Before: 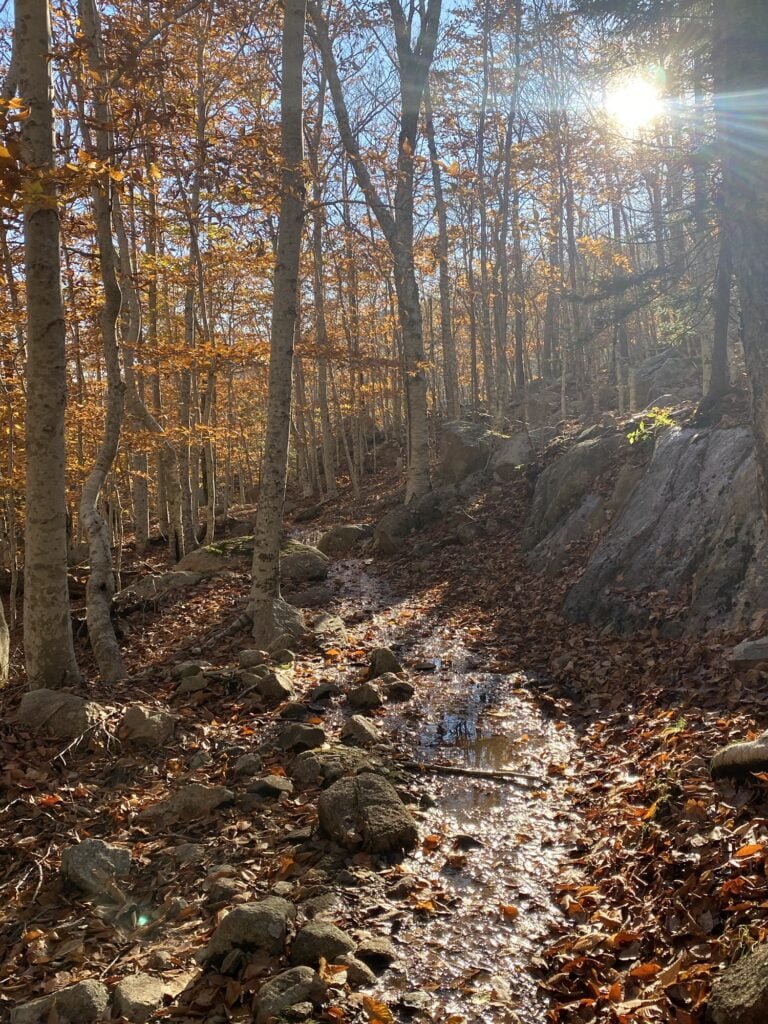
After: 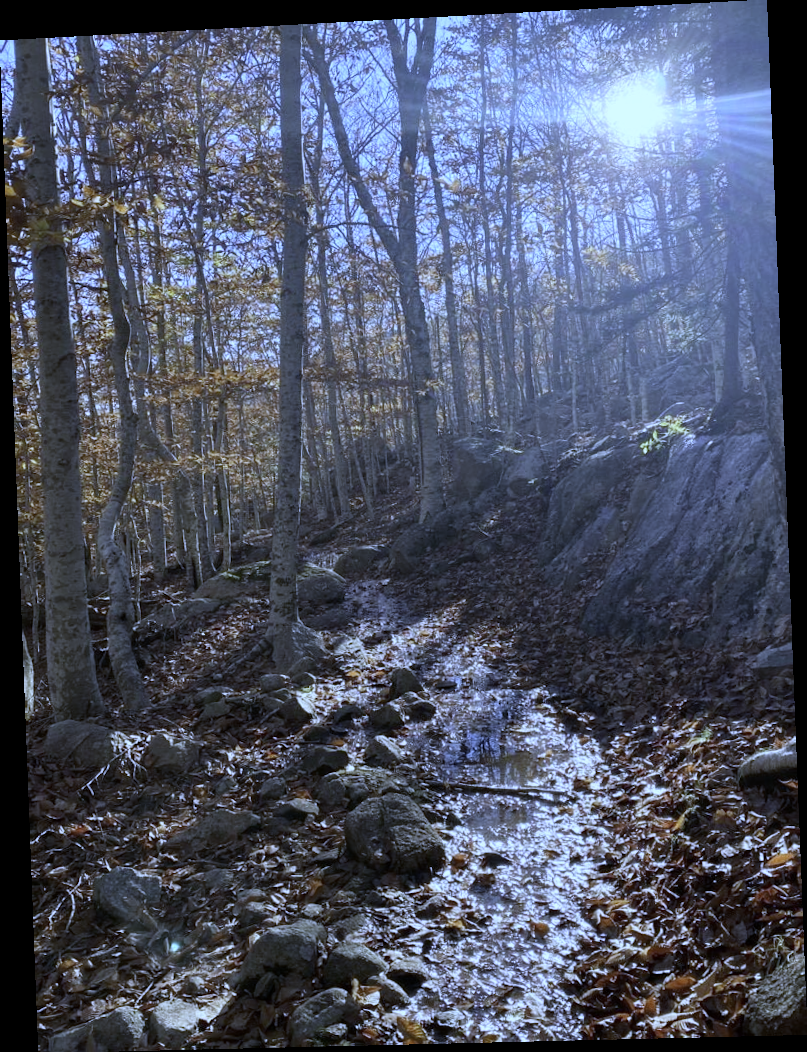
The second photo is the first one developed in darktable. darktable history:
white balance: red 0.766, blue 1.537
contrast brightness saturation: contrast 0.1, saturation -0.3
vibrance: on, module defaults
rotate and perspective: rotation -2.22°, lens shift (horizontal) -0.022, automatic cropping off
